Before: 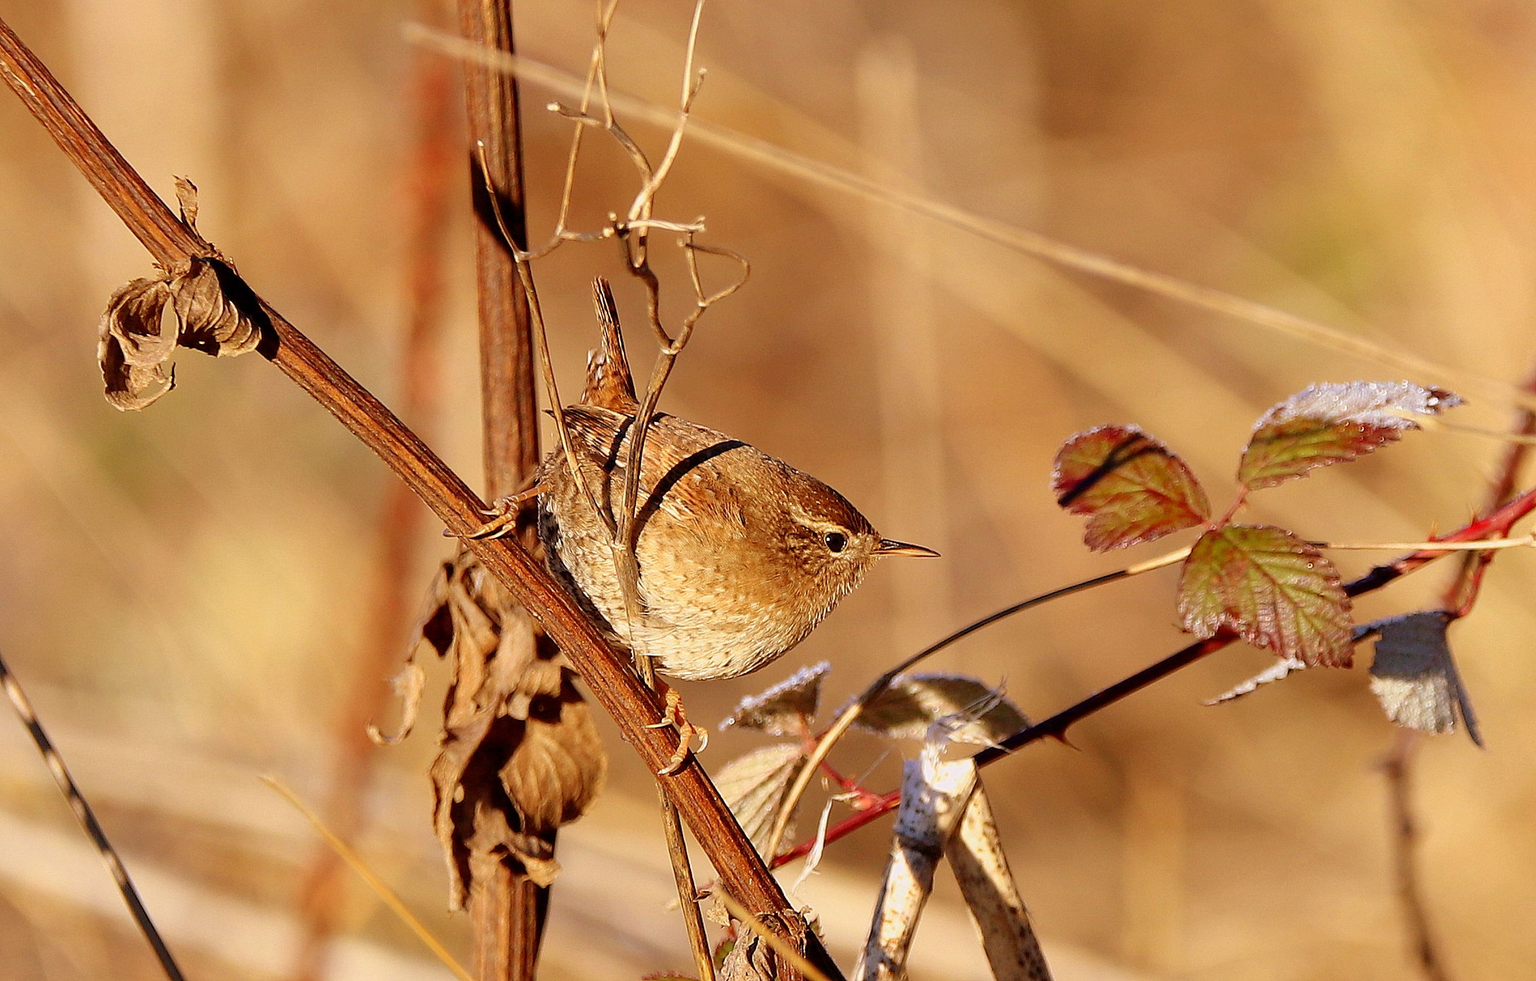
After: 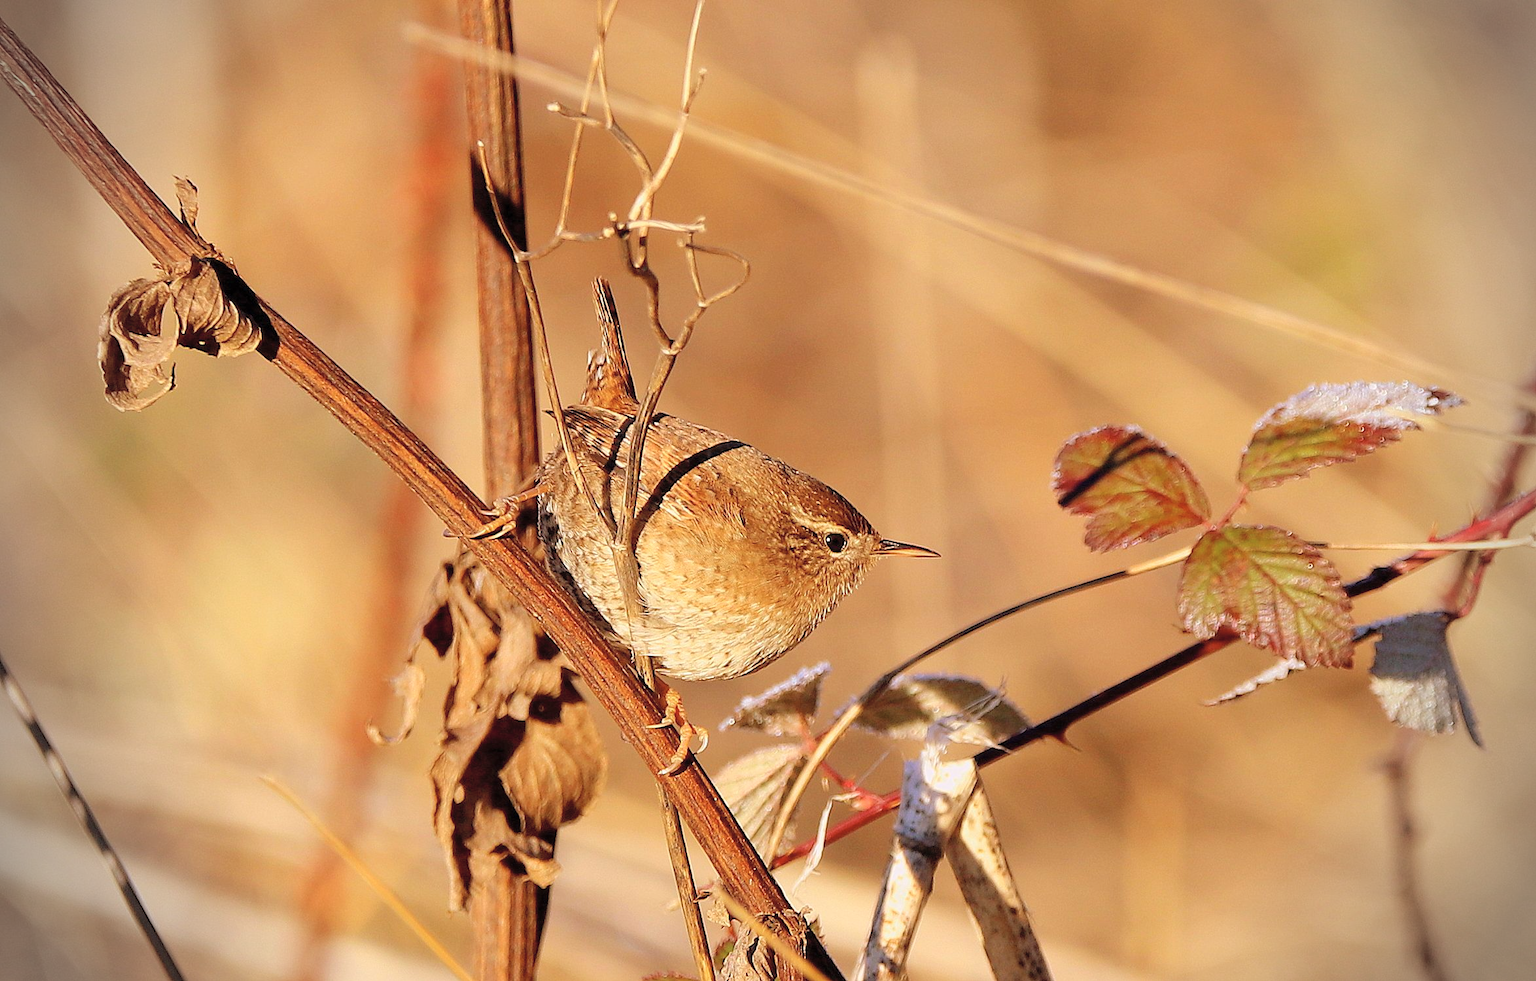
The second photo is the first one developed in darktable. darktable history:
tone equalizer: edges refinement/feathering 500, mask exposure compensation -1.57 EV, preserve details no
vignetting: fall-off radius 31.72%, unbound false
contrast brightness saturation: brightness 0.152
